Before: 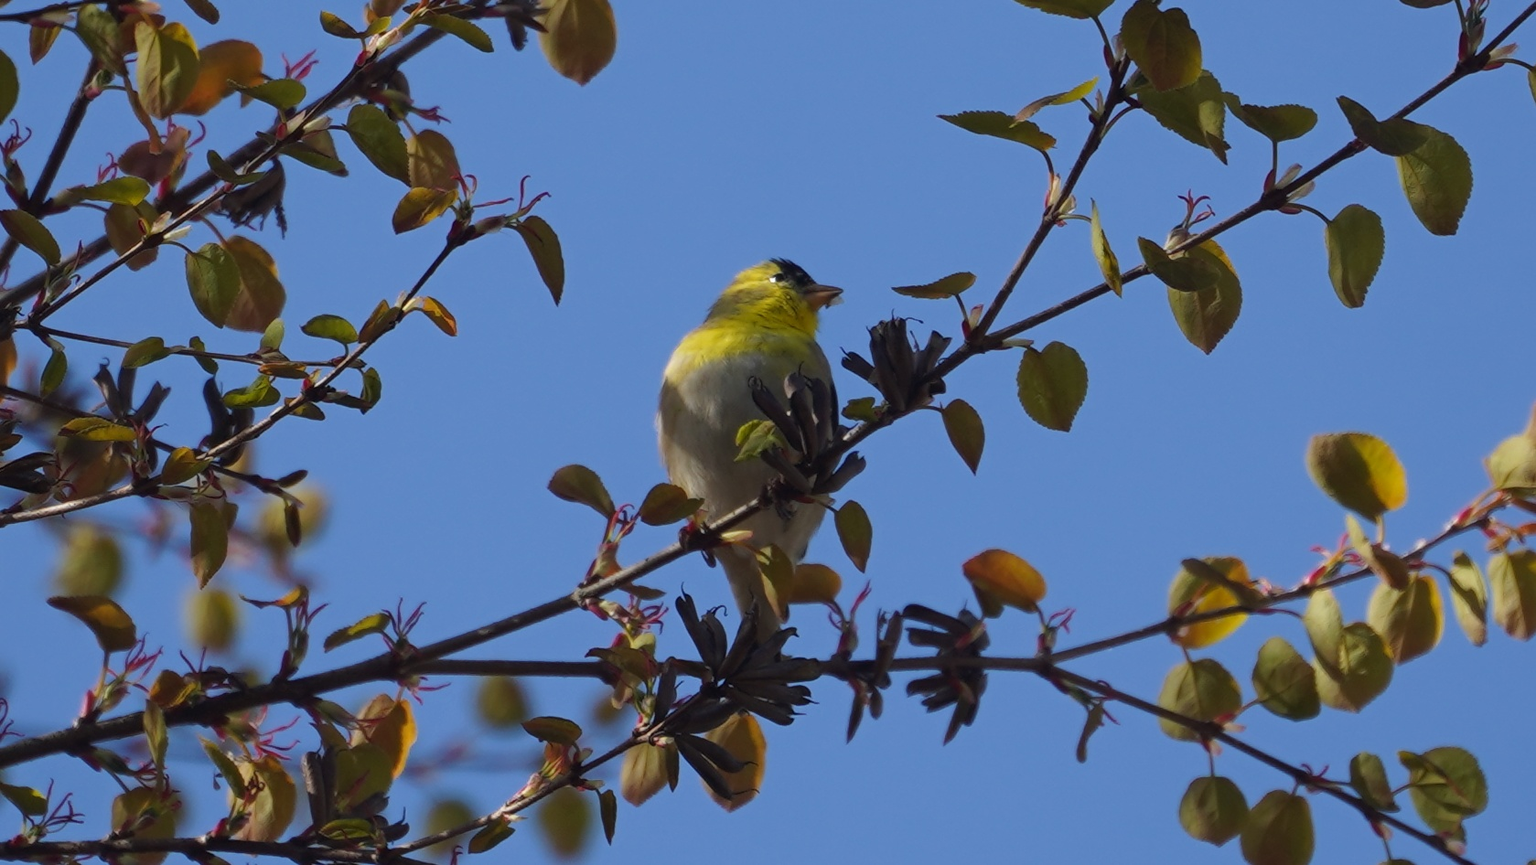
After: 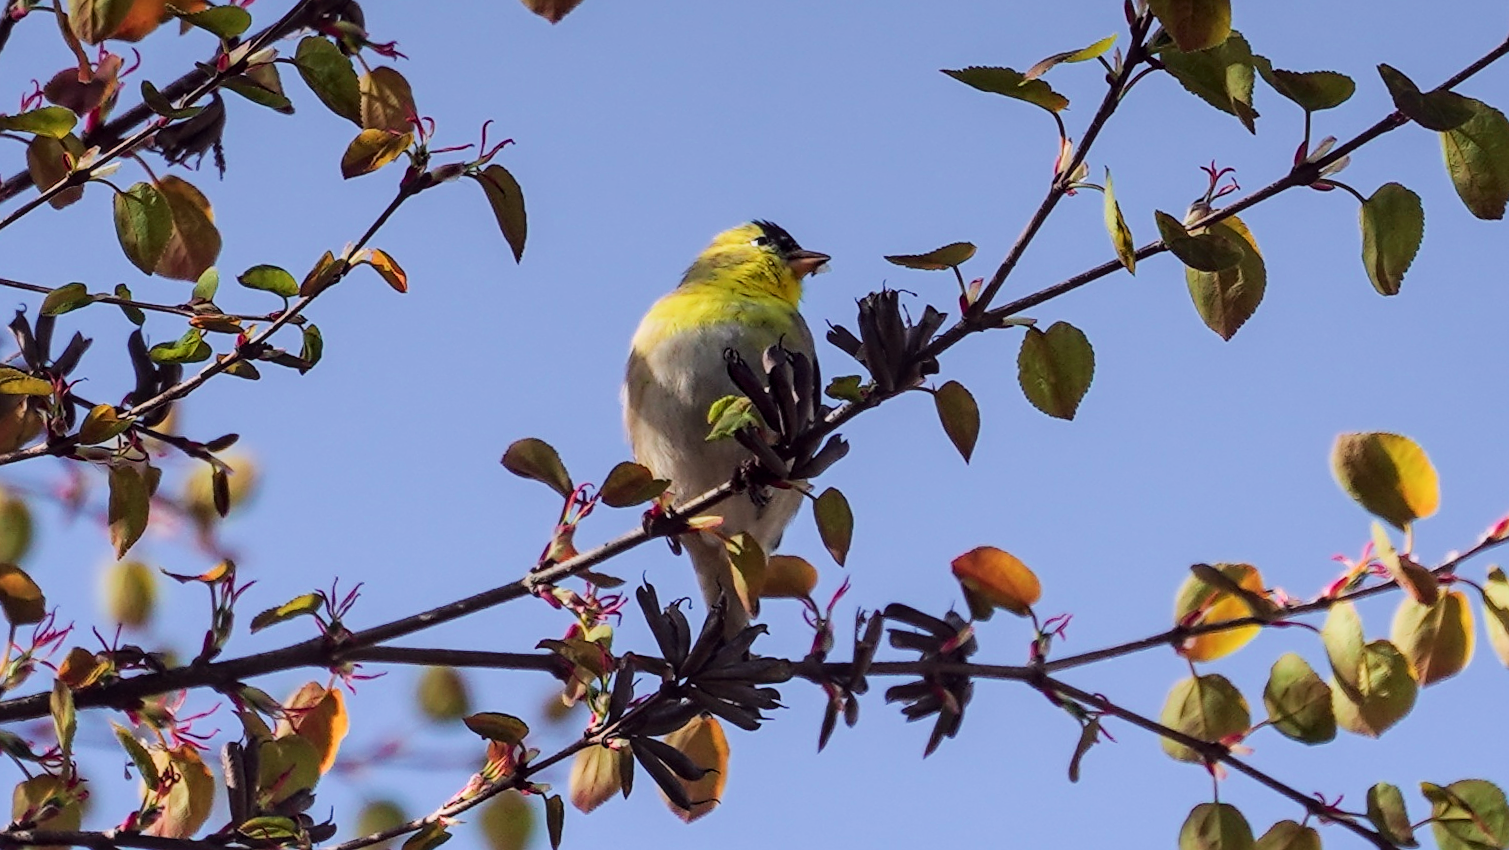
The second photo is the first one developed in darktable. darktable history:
exposure: black level correction 0, exposure 1.1 EV, compensate exposure bias true, compensate highlight preservation false
local contrast: detail 130%
tone curve: curves: ch0 [(0, 0.025) (0.15, 0.143) (0.452, 0.486) (0.751, 0.788) (1, 0.961)]; ch1 [(0, 0) (0.43, 0.408) (0.476, 0.469) (0.497, 0.507) (0.546, 0.571) (0.566, 0.607) (0.62, 0.657) (1, 1)]; ch2 [(0, 0) (0.386, 0.397) (0.505, 0.498) (0.547, 0.546) (0.579, 0.58) (1, 1)], color space Lab, independent channels, preserve colors none
graduated density: on, module defaults
crop and rotate: angle -1.96°, left 3.097%, top 4.154%, right 1.586%, bottom 0.529%
filmic rgb: black relative exposure -7.65 EV, white relative exposure 4.56 EV, hardness 3.61, contrast 1.05
sharpen: on, module defaults
